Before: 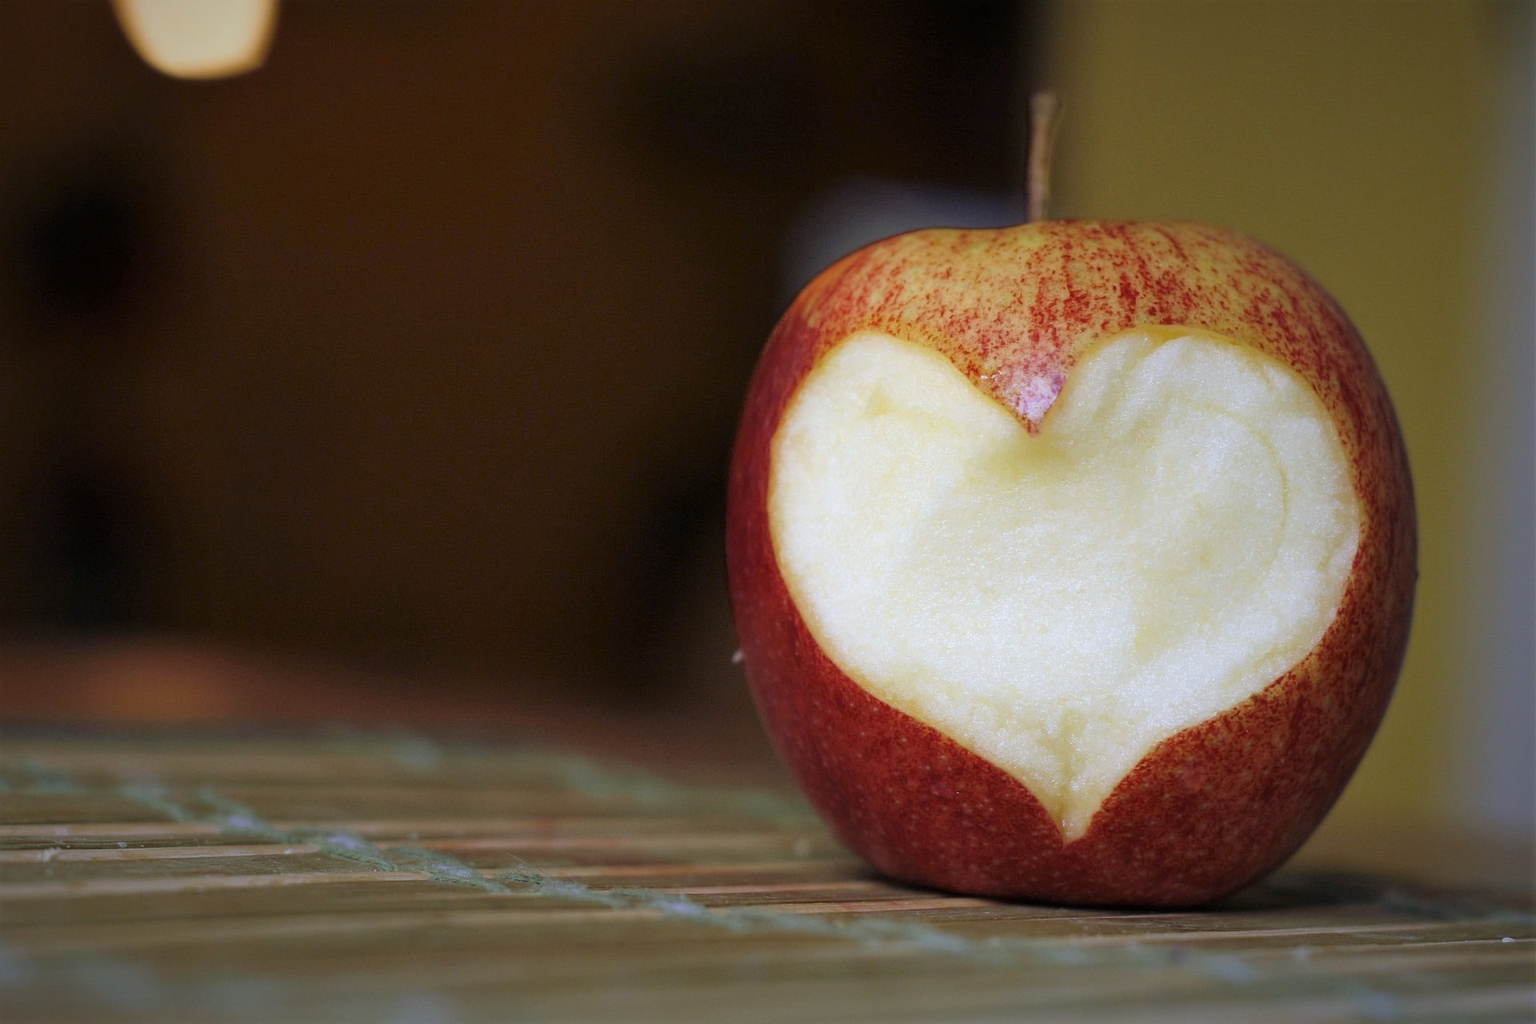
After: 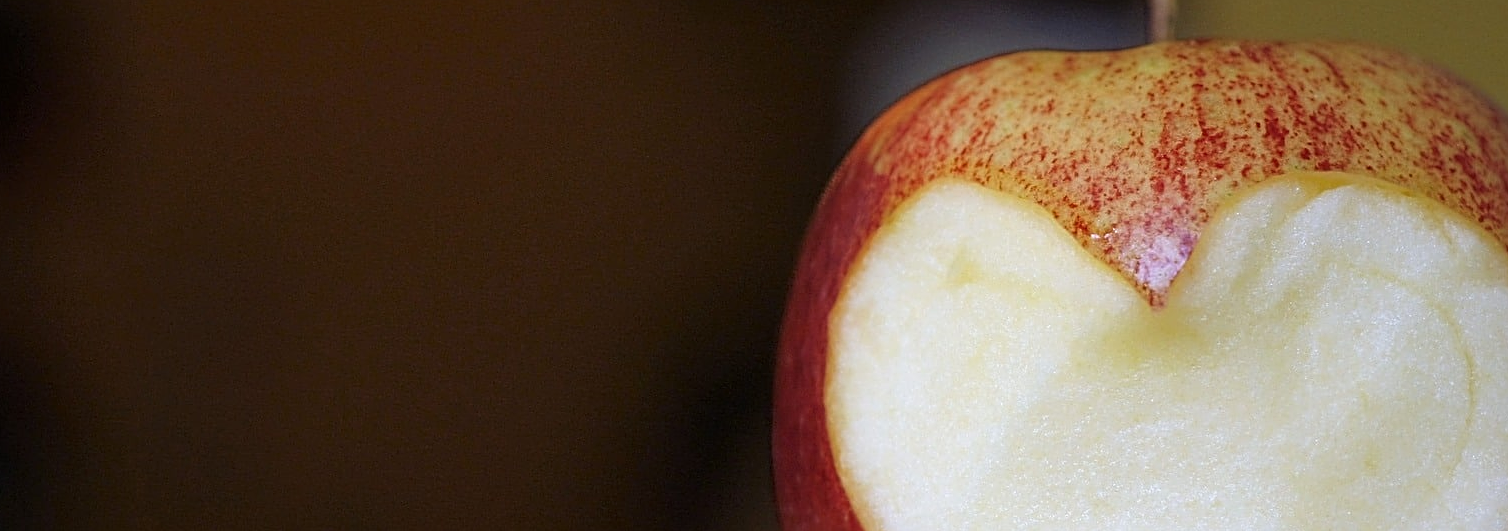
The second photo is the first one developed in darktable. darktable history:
crop: left 7.036%, top 18.398%, right 14.379%, bottom 40.043%
sharpen: radius 3.119
